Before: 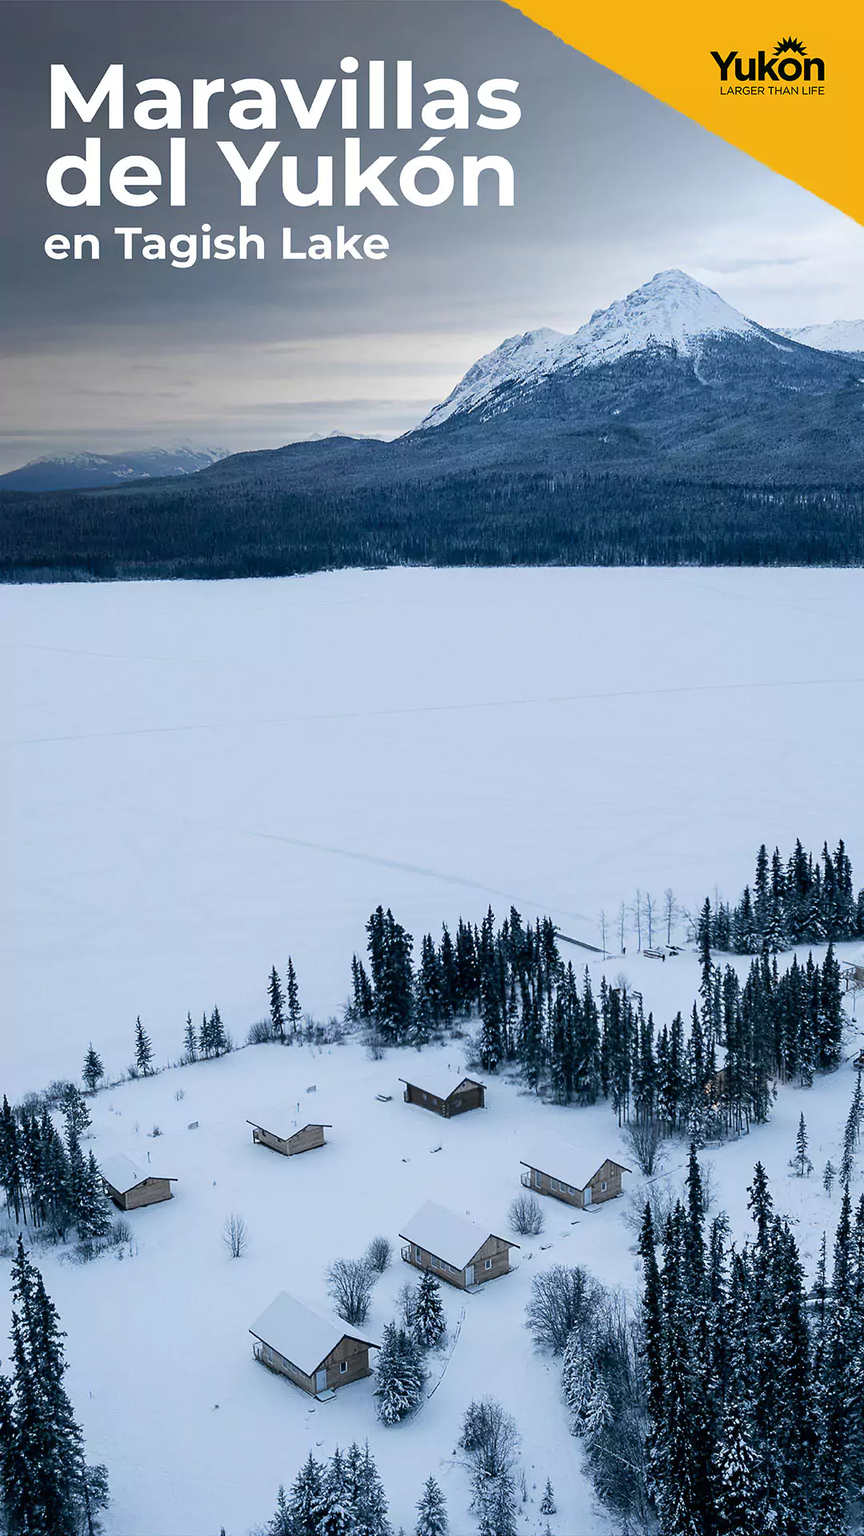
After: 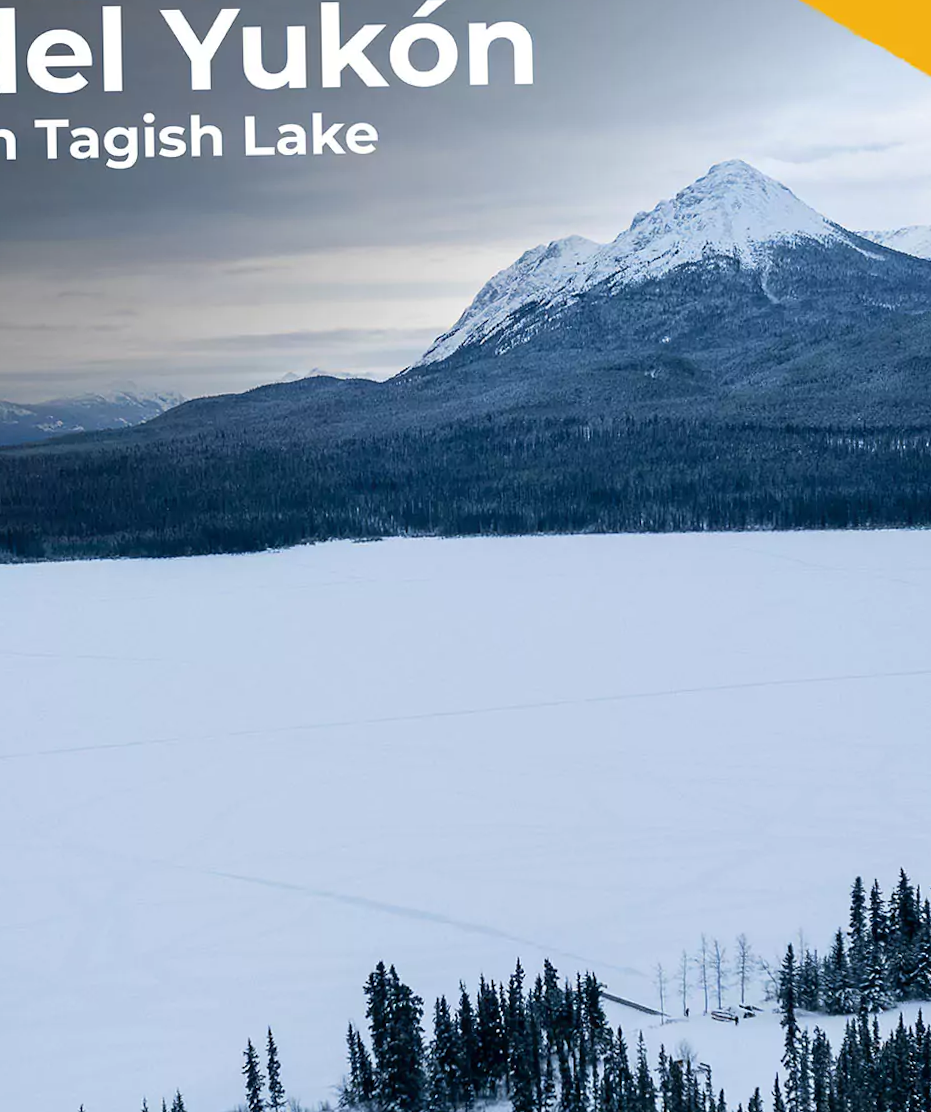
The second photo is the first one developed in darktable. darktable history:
crop and rotate: left 9.345%, top 7.22%, right 4.982%, bottom 32.331%
rotate and perspective: rotation -1°, crop left 0.011, crop right 0.989, crop top 0.025, crop bottom 0.975
